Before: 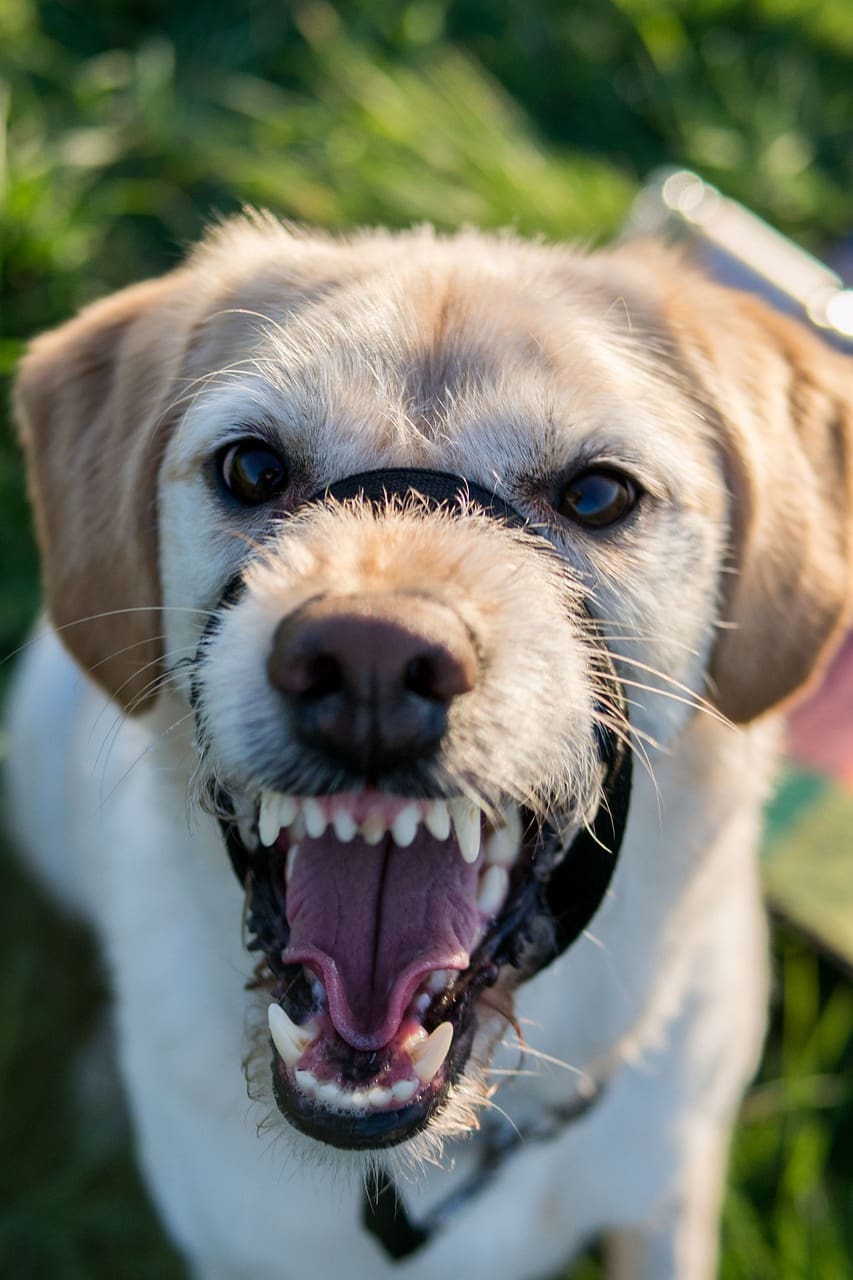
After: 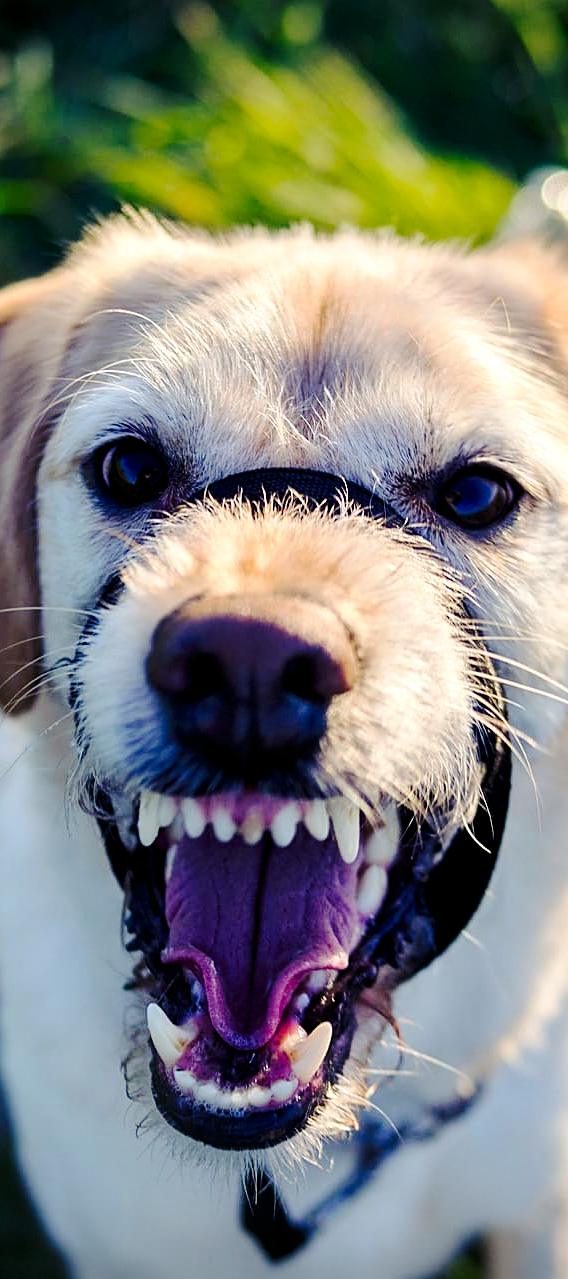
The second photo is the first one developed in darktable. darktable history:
sharpen: on, module defaults
crop and rotate: left 14.375%, right 18.968%
tone curve: curves: ch0 [(0, 0) (0.058, 0.022) (0.265, 0.208) (0.41, 0.417) (0.485, 0.524) (0.638, 0.673) (0.845, 0.828) (0.994, 0.964)]; ch1 [(0, 0) (0.136, 0.146) (0.317, 0.34) (0.382, 0.408) (0.469, 0.482) (0.498, 0.497) (0.557, 0.573) (0.644, 0.643) (0.725, 0.765) (1, 1)]; ch2 [(0, 0) (0.352, 0.403) (0.45, 0.469) (0.502, 0.504) (0.54, 0.524) (0.592, 0.566) (0.638, 0.599) (1, 1)], preserve colors none
color balance rgb: shadows lift › luminance -29.086%, shadows lift › chroma 14.823%, shadows lift › hue 272.12°, power › chroma 0.242%, power › hue 61.55°, global offset › luminance -0.241%, perceptual saturation grading › global saturation 25.872%
exposure: black level correction 0, exposure 0.392 EV, compensate highlight preservation false
vignetting: unbound false
levels: levels [0, 0.51, 1]
